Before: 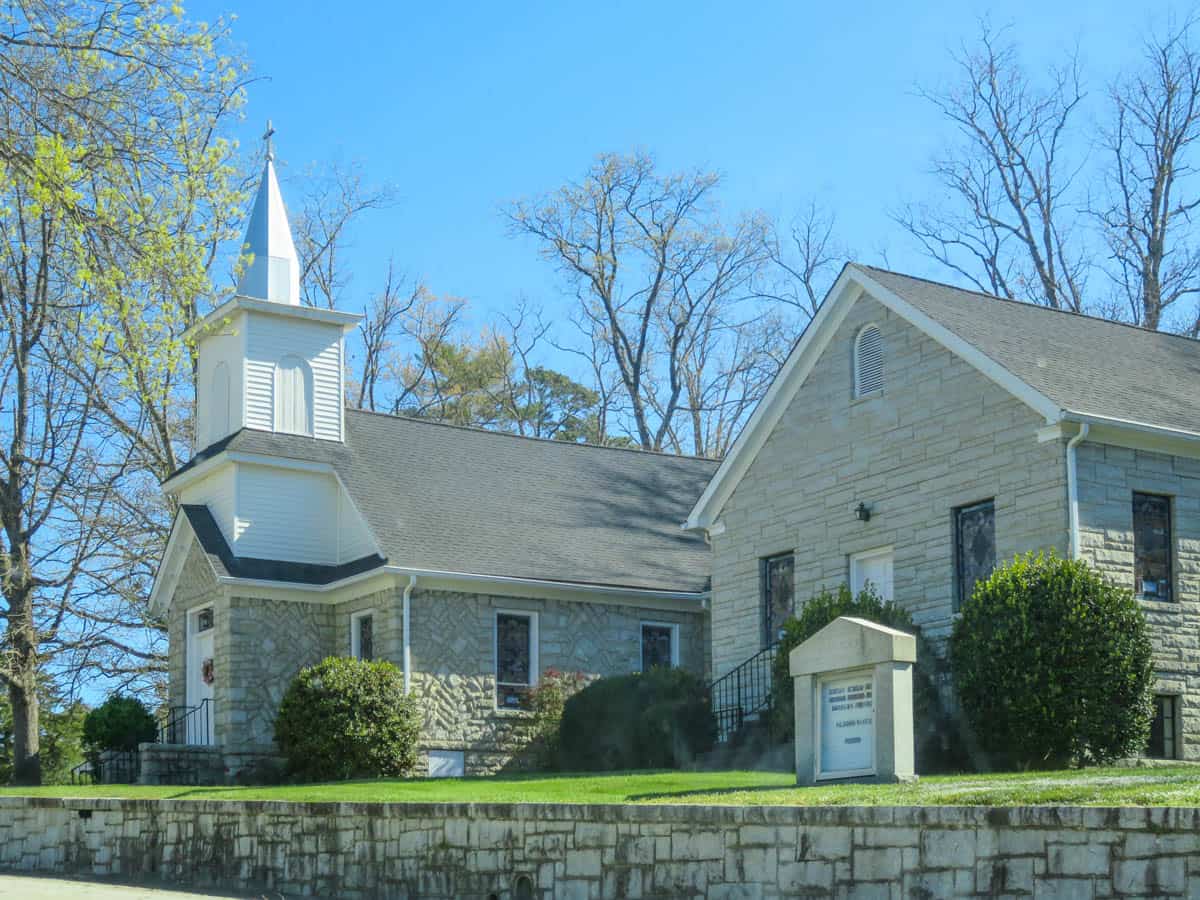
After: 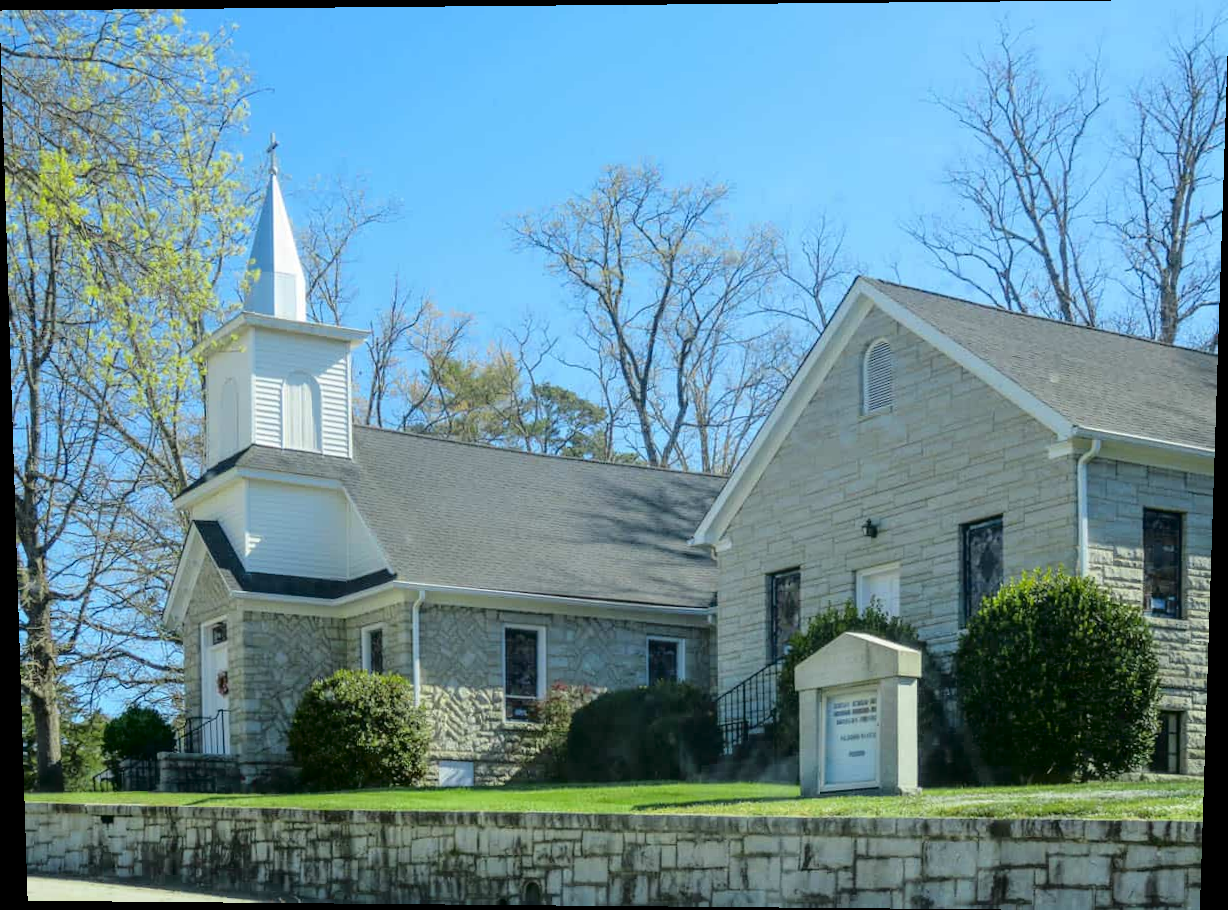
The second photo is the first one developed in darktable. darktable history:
rotate and perspective: lens shift (vertical) 0.048, lens shift (horizontal) -0.024, automatic cropping off
fill light: exposure -2 EV, width 8.6
